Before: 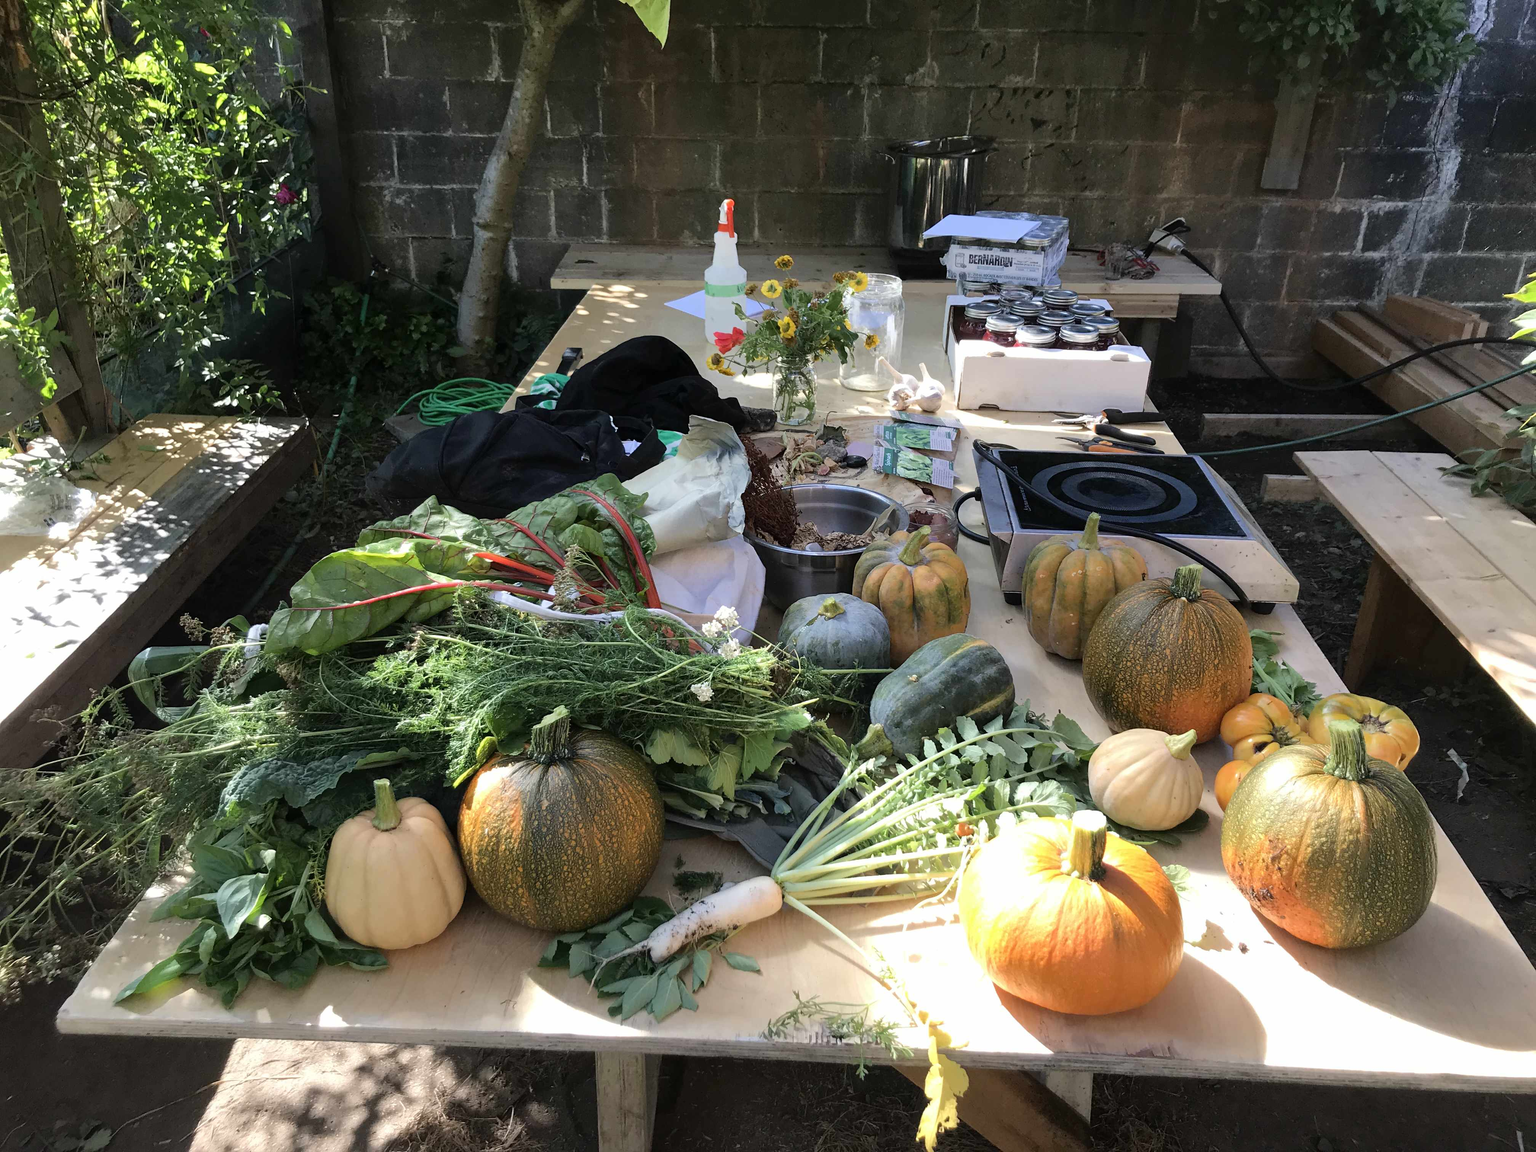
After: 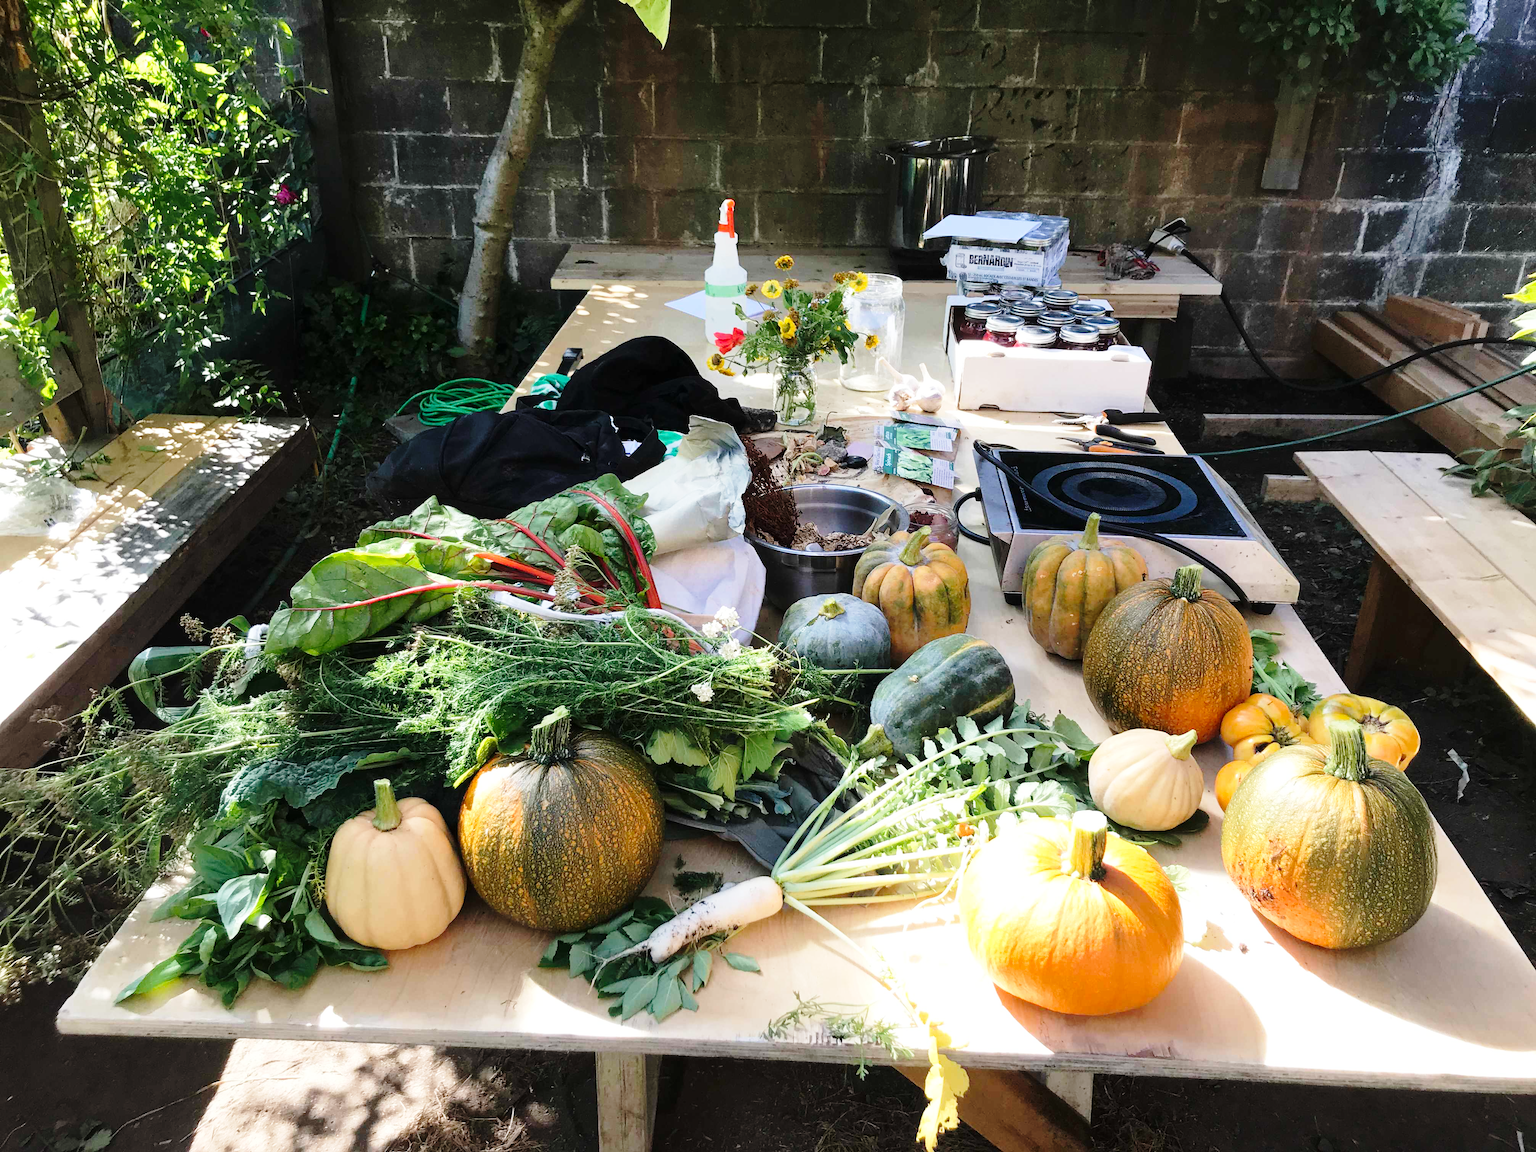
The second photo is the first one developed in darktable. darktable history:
base curve: curves: ch0 [(0, 0) (0.028, 0.03) (0.121, 0.232) (0.46, 0.748) (0.859, 0.968) (1, 1)], preserve colors none
levels: levels [0, 0.51, 1]
